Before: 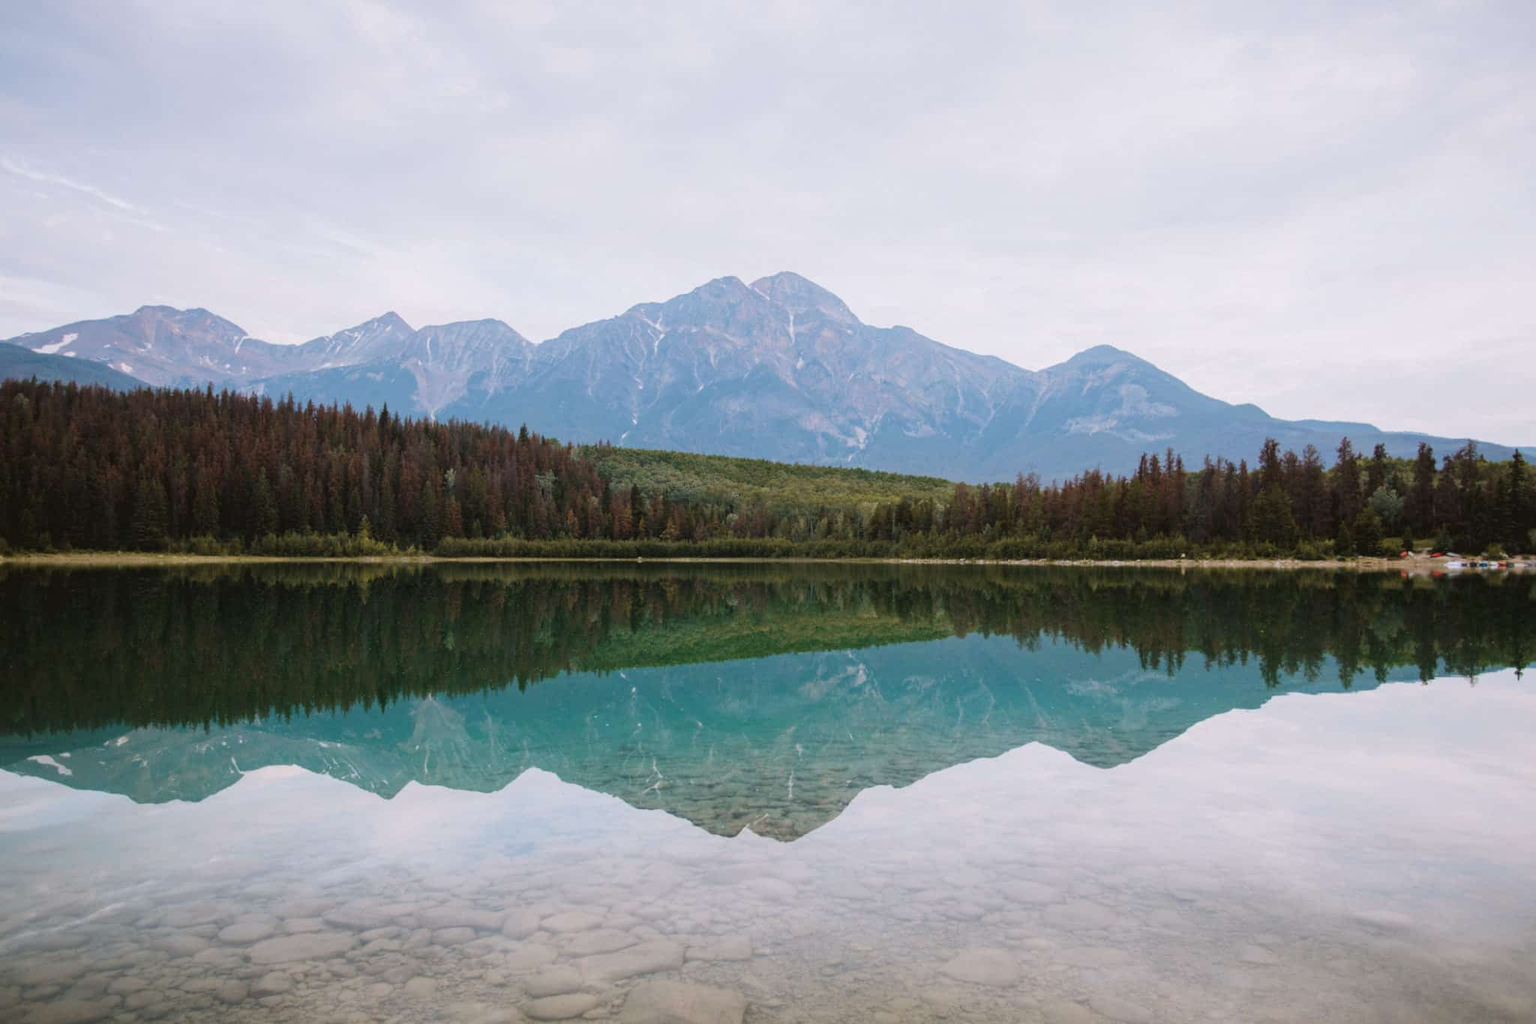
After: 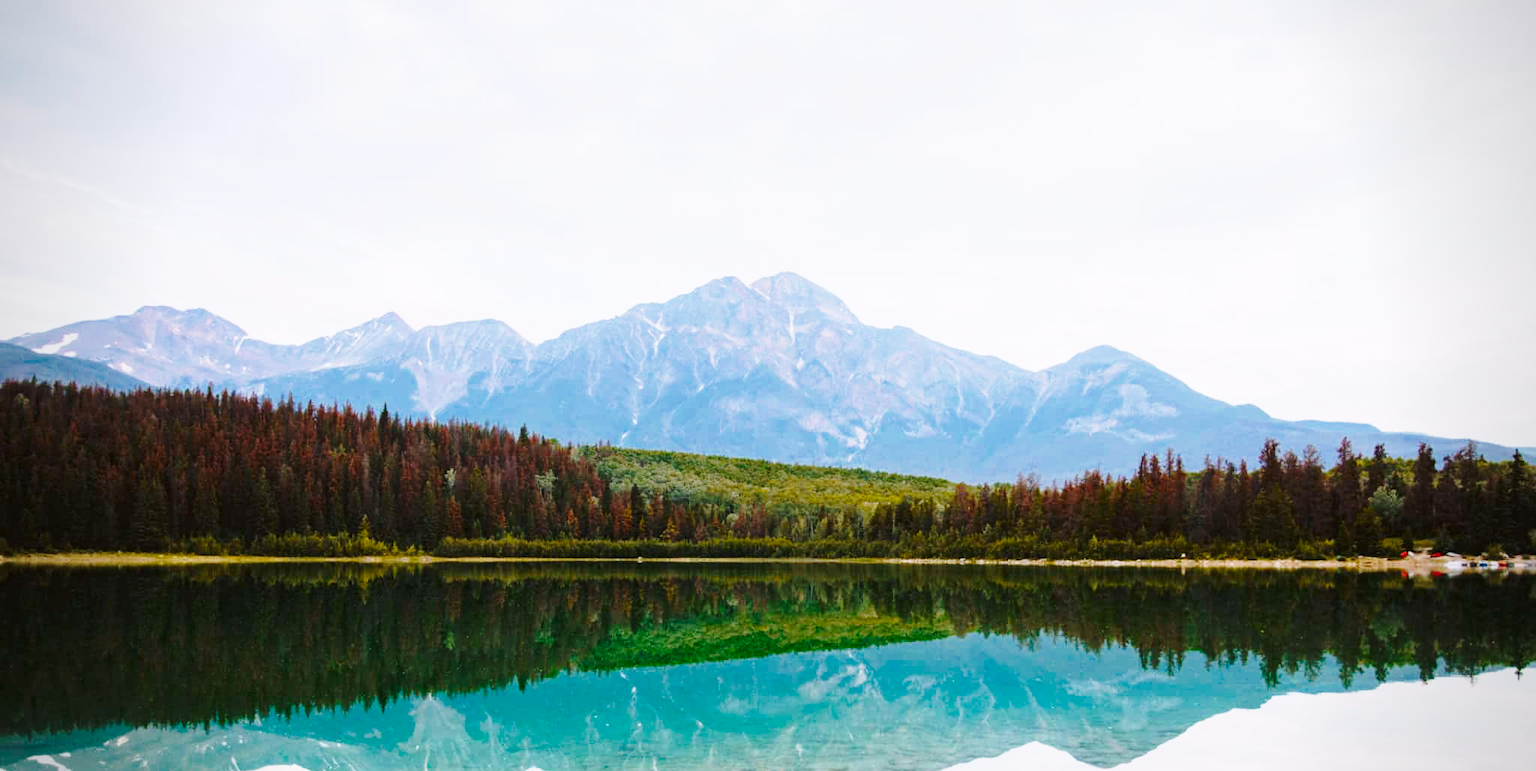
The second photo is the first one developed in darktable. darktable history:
base curve: curves: ch0 [(0, 0) (0.032, 0.037) (0.105, 0.228) (0.435, 0.76) (0.856, 0.983) (1, 1)], preserve colors none
crop: bottom 24.557%
exposure: black level correction 0.001, compensate highlight preservation false
vignetting: fall-off radius 60.59%
color balance rgb: power › hue 329.01°, linear chroma grading › global chroma 0.374%, perceptual saturation grading › global saturation 25.46%, saturation formula JzAzBz (2021)
